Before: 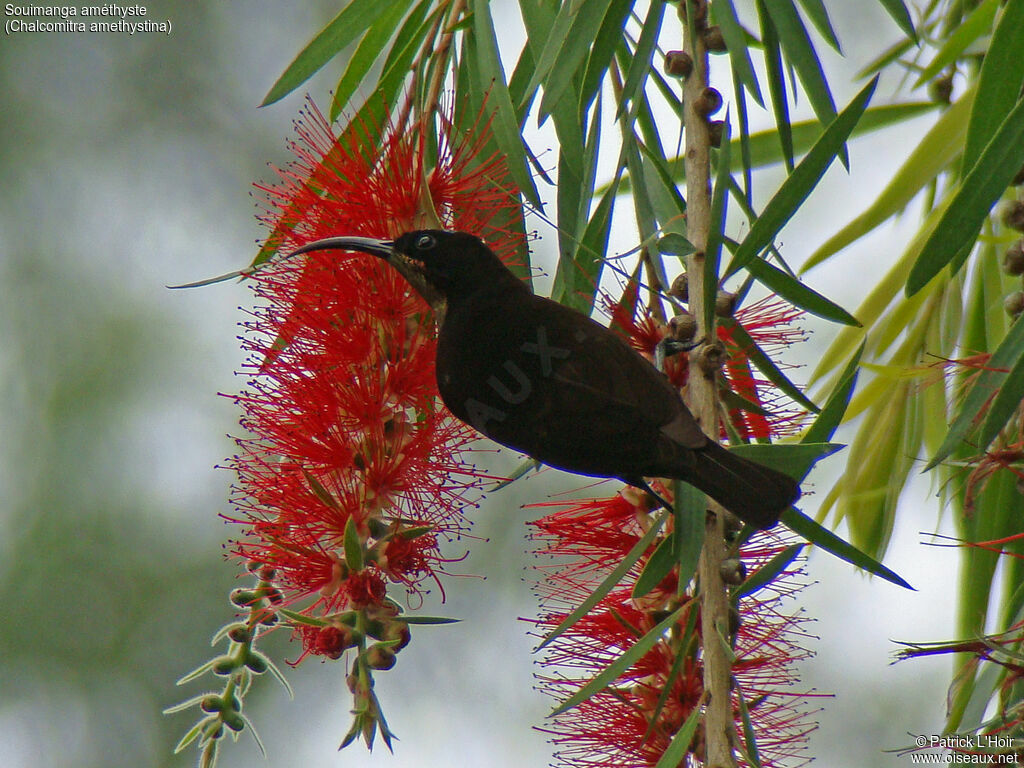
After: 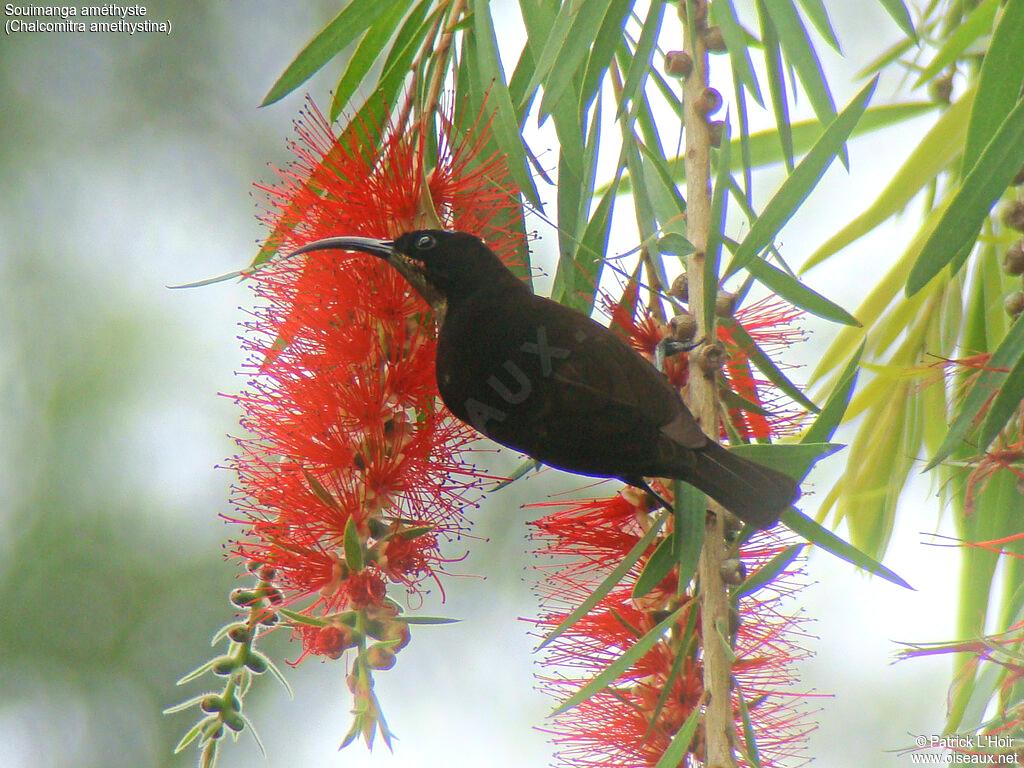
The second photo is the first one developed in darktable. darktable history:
exposure: black level correction 0.001, exposure 0.5 EV, compensate exposure bias true, compensate highlight preservation false
bloom: threshold 82.5%, strength 16.25%
